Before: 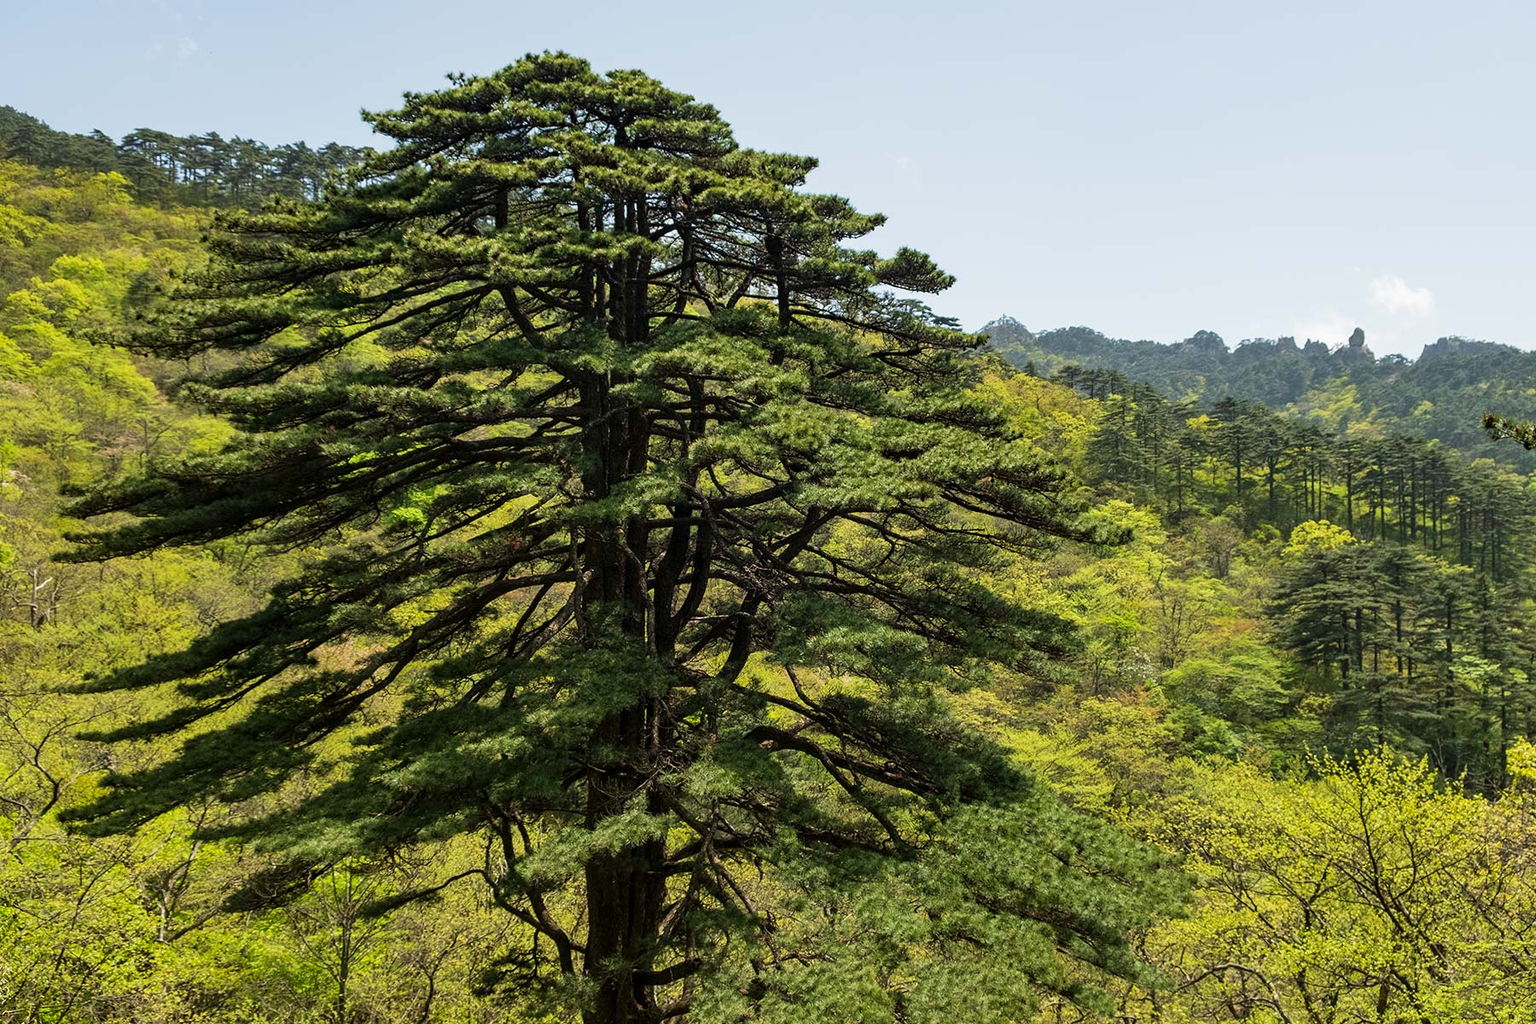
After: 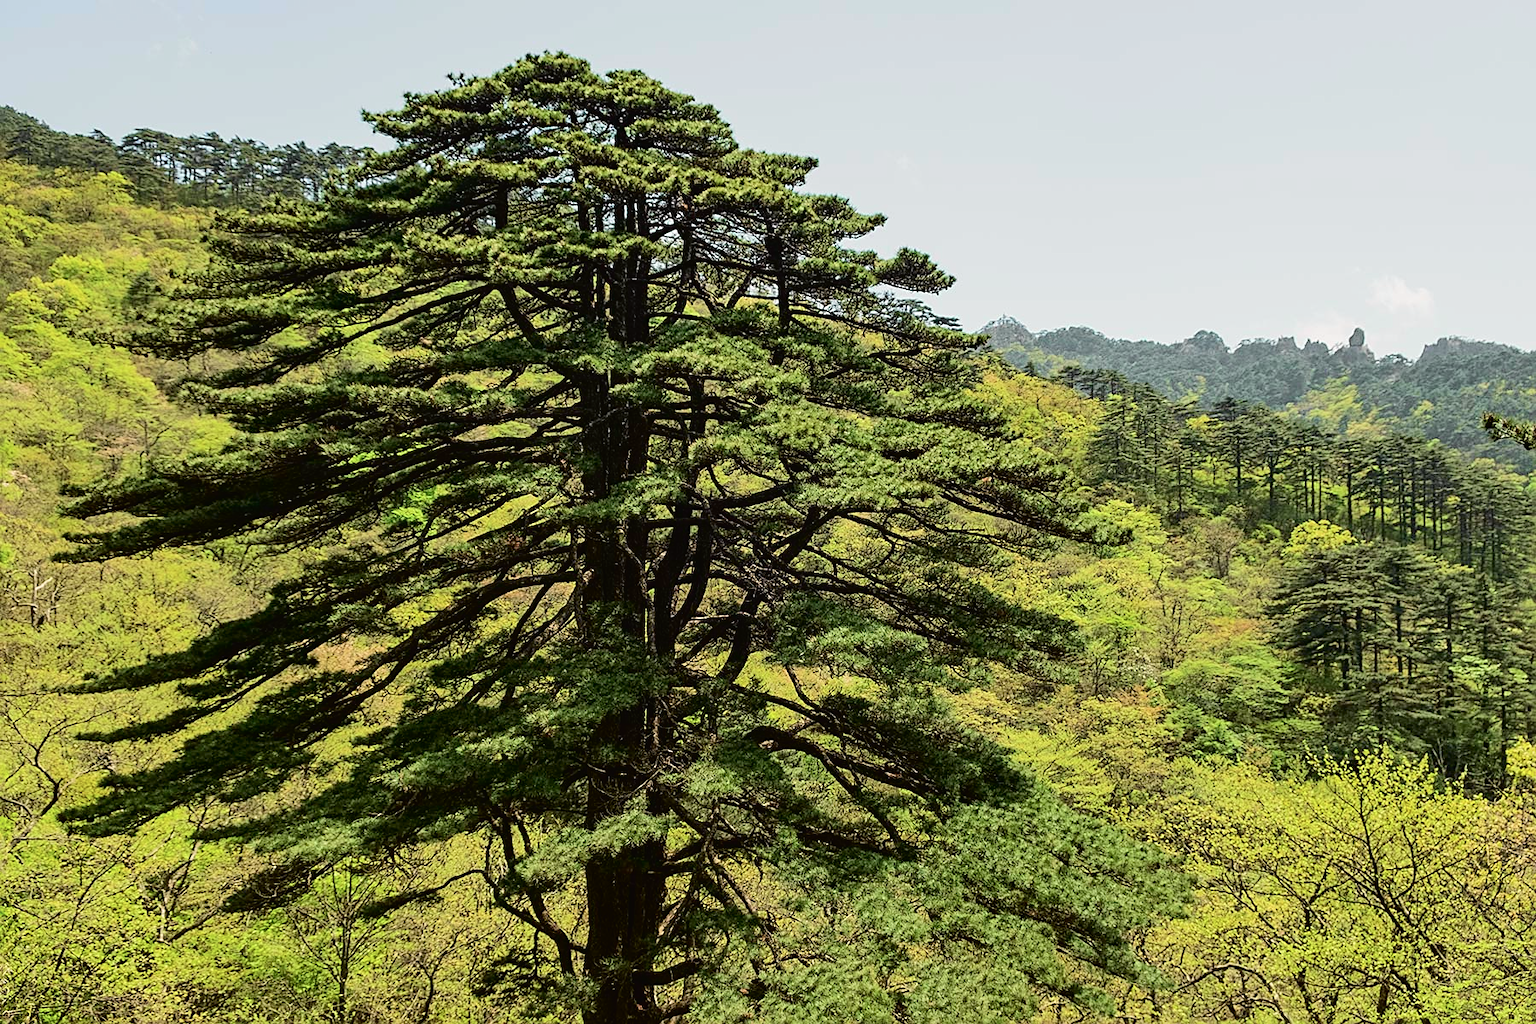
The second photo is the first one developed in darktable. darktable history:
tone curve: curves: ch0 [(0, 0.019) (0.066, 0.043) (0.189, 0.182) (0.359, 0.417) (0.485, 0.576) (0.656, 0.734) (0.851, 0.861) (0.997, 0.959)]; ch1 [(0, 0) (0.179, 0.123) (0.381, 0.36) (0.425, 0.41) (0.474, 0.472) (0.499, 0.501) (0.514, 0.517) (0.571, 0.584) (0.649, 0.677) (0.812, 0.856) (1, 1)]; ch2 [(0, 0) (0.246, 0.214) (0.421, 0.427) (0.459, 0.484) (0.5, 0.504) (0.518, 0.523) (0.529, 0.544) (0.56, 0.581) (0.617, 0.631) (0.744, 0.734) (0.867, 0.821) (0.993, 0.889)], color space Lab, independent channels, preserve colors none
sharpen: on, module defaults
